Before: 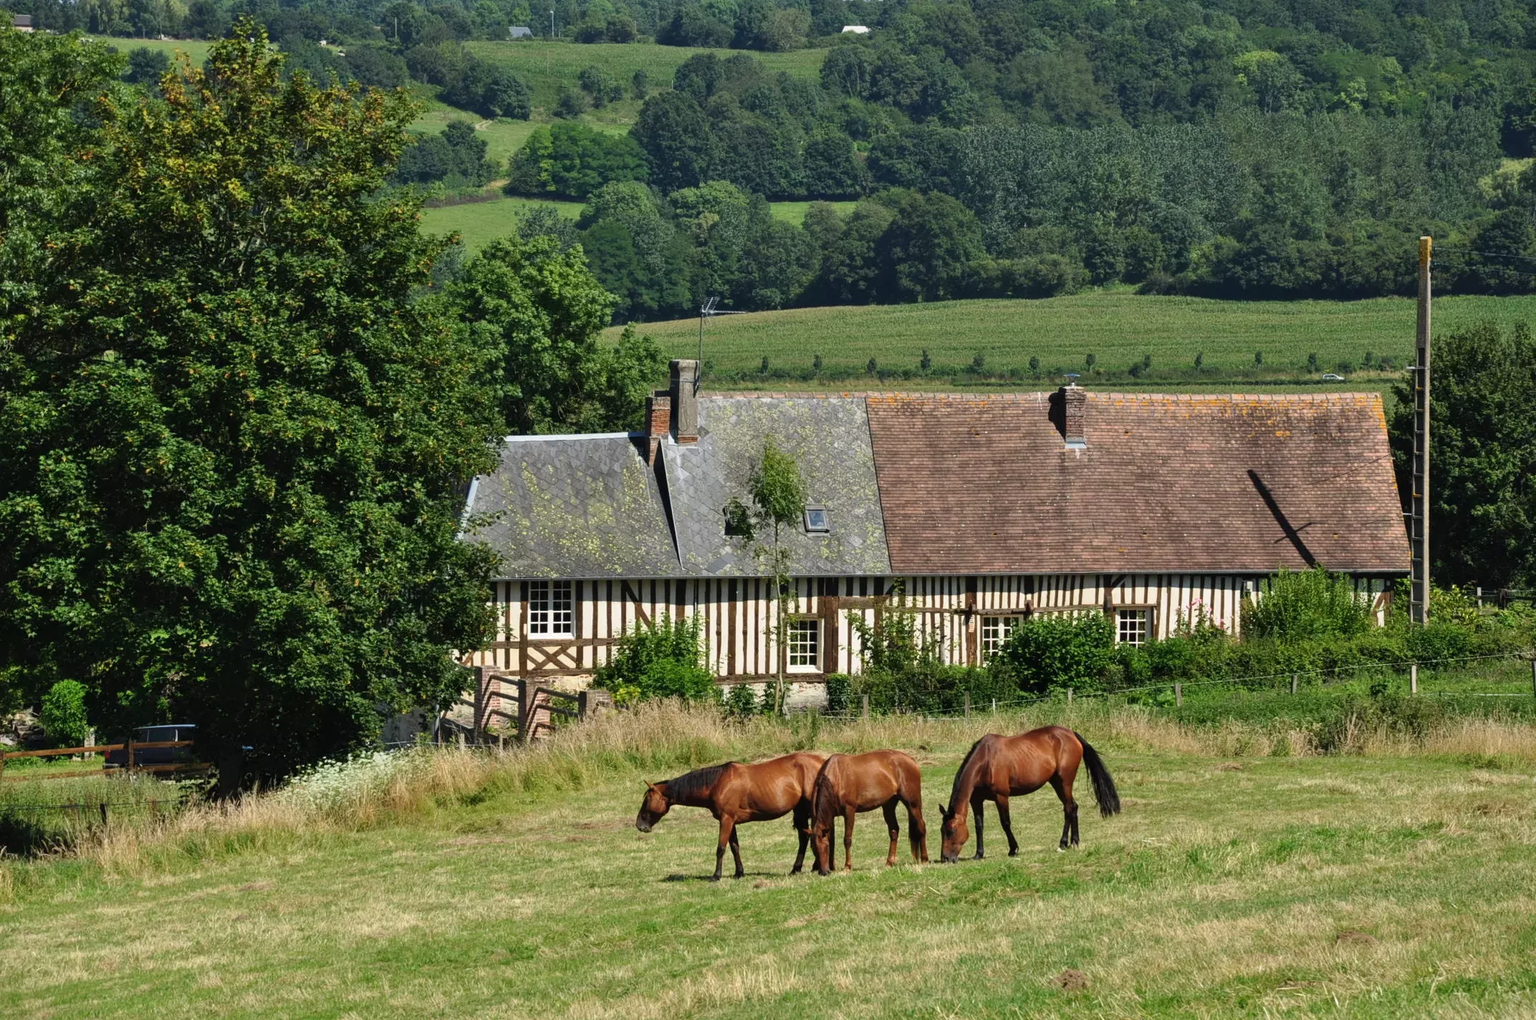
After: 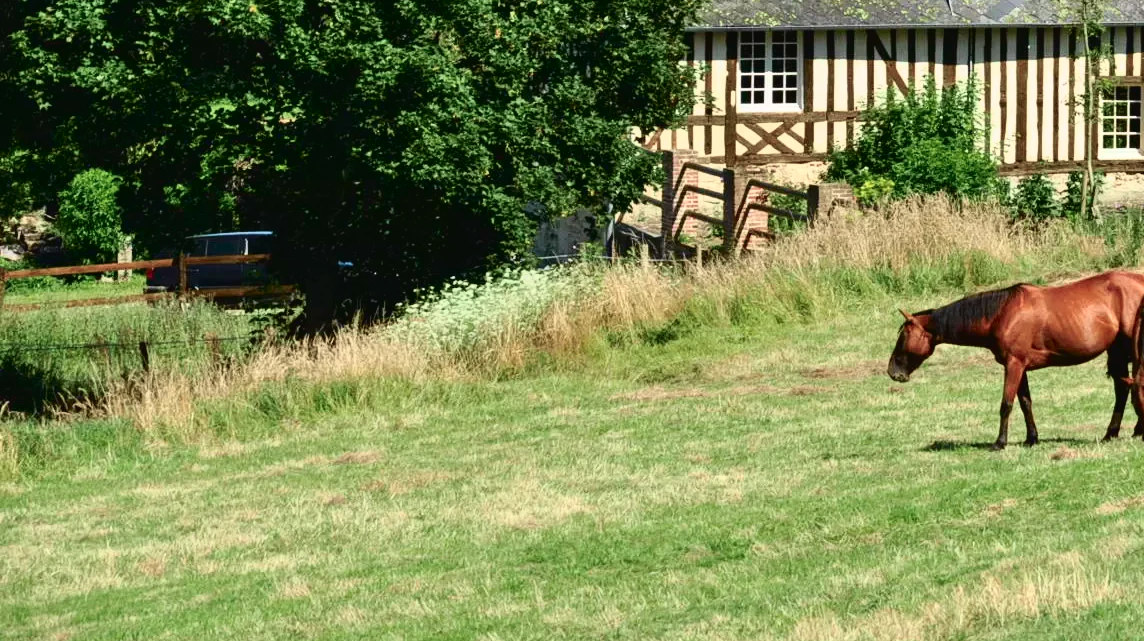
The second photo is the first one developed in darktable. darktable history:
crop and rotate: top 54.778%, right 46.61%, bottom 0.159%
tone curve: curves: ch0 [(0, 0.024) (0.049, 0.038) (0.176, 0.162) (0.311, 0.337) (0.416, 0.471) (0.565, 0.658) (0.817, 0.911) (1, 1)]; ch1 [(0, 0) (0.351, 0.347) (0.446, 0.42) (0.481, 0.463) (0.504, 0.504) (0.522, 0.521) (0.546, 0.563) (0.622, 0.664) (0.728, 0.786) (1, 1)]; ch2 [(0, 0) (0.327, 0.324) (0.427, 0.413) (0.458, 0.444) (0.502, 0.504) (0.526, 0.539) (0.547, 0.581) (0.601, 0.61) (0.76, 0.765) (1, 1)], color space Lab, independent channels, preserve colors none
